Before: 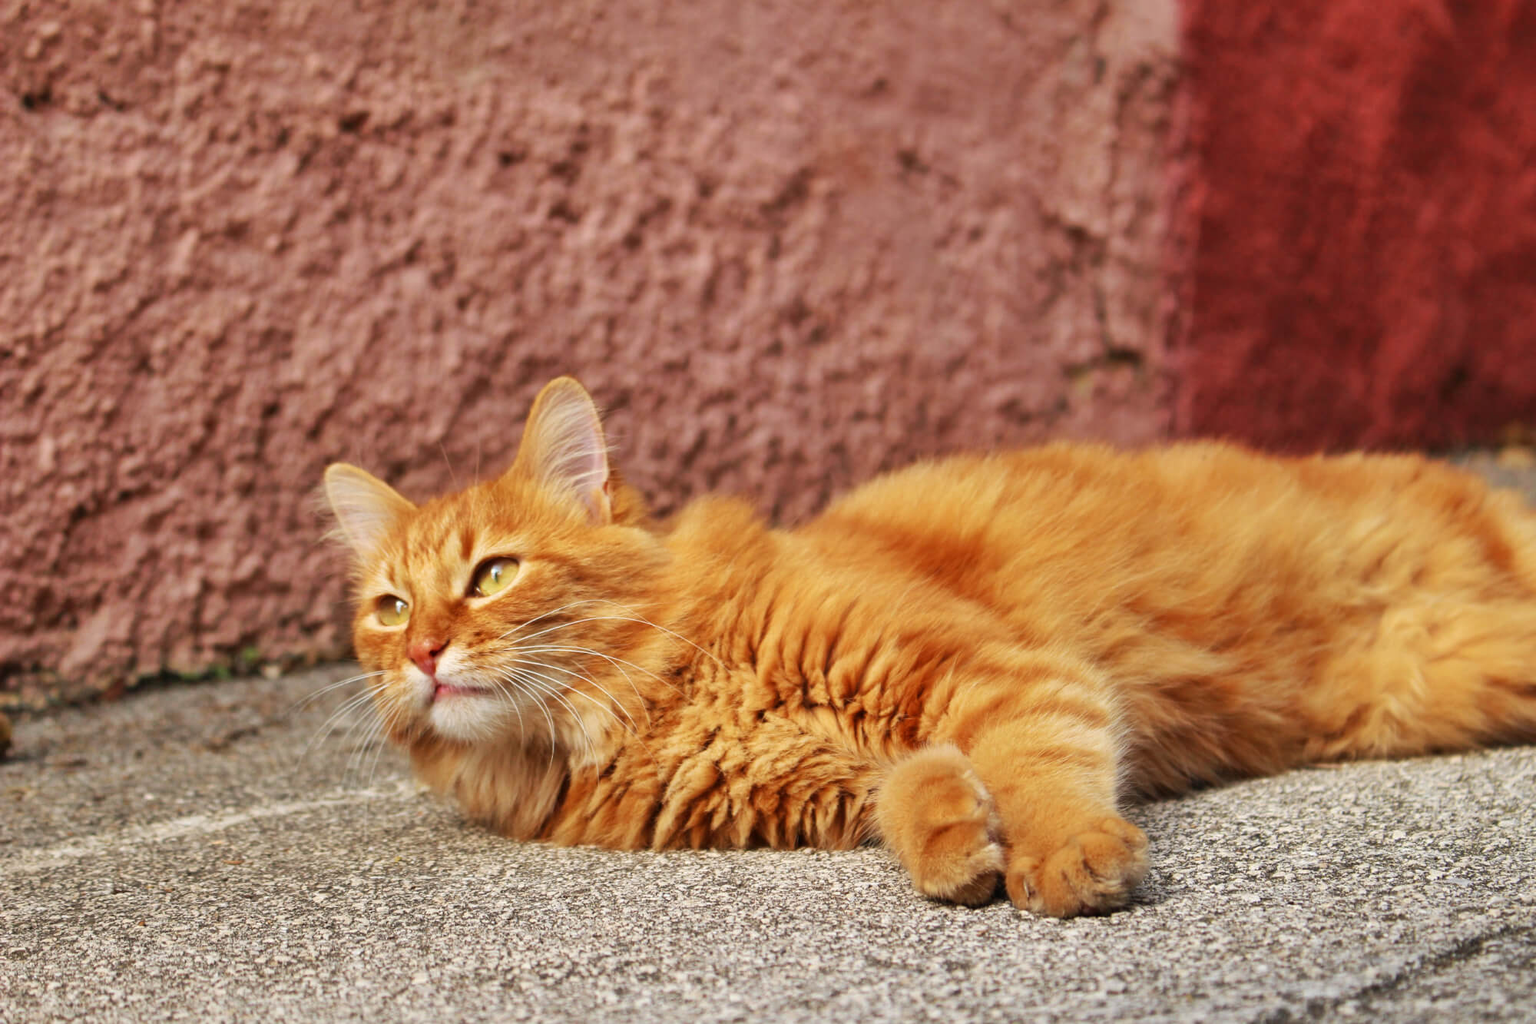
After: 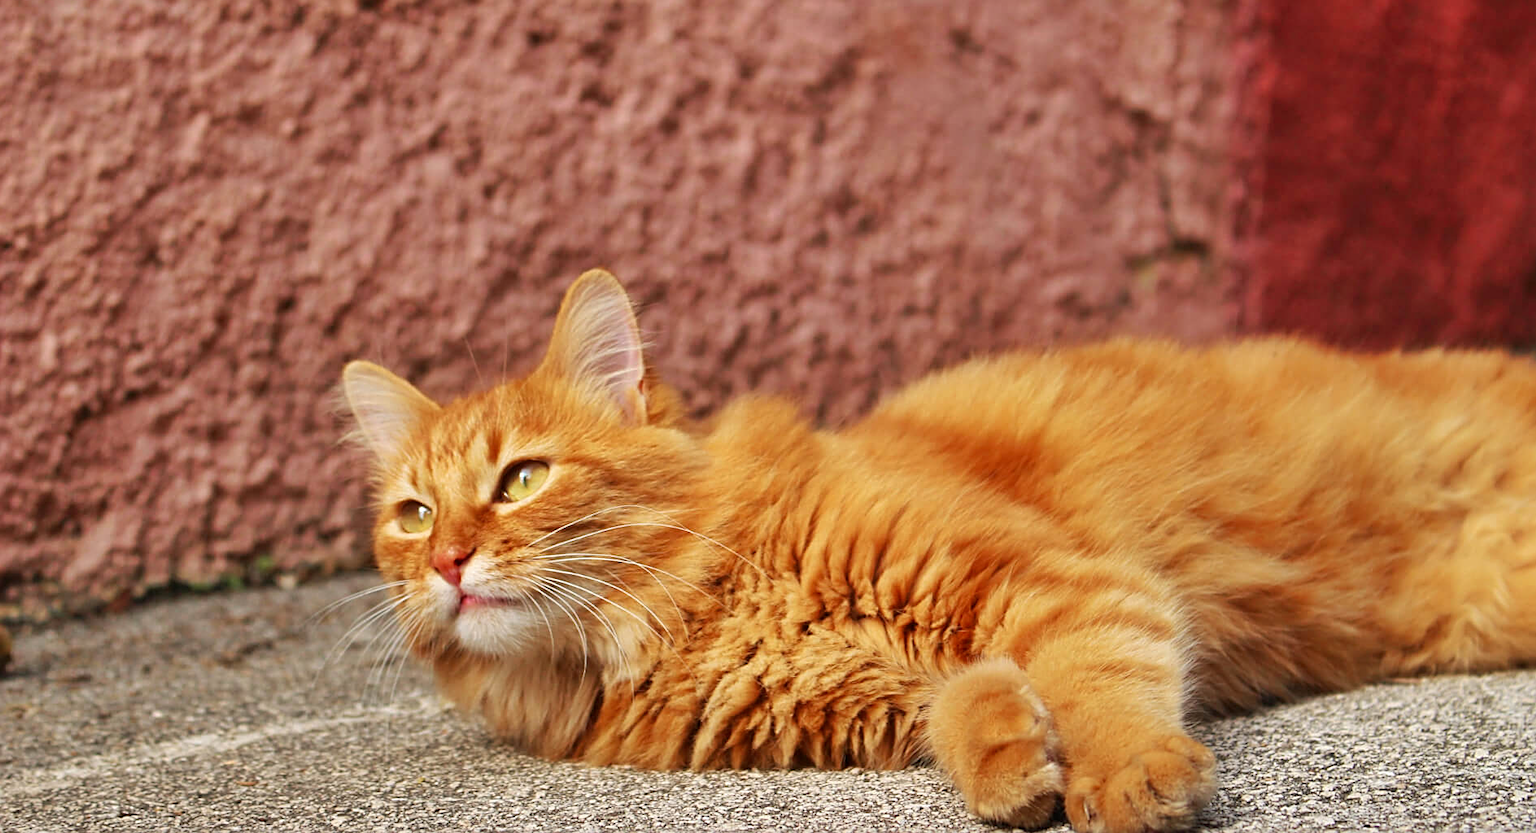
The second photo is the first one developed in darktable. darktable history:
crop and rotate: angle 0.039°, top 11.998%, right 5.474%, bottom 11.005%
sharpen: on, module defaults
color zones: curves: ch1 [(0.25, 0.5) (0.747, 0.71)]
